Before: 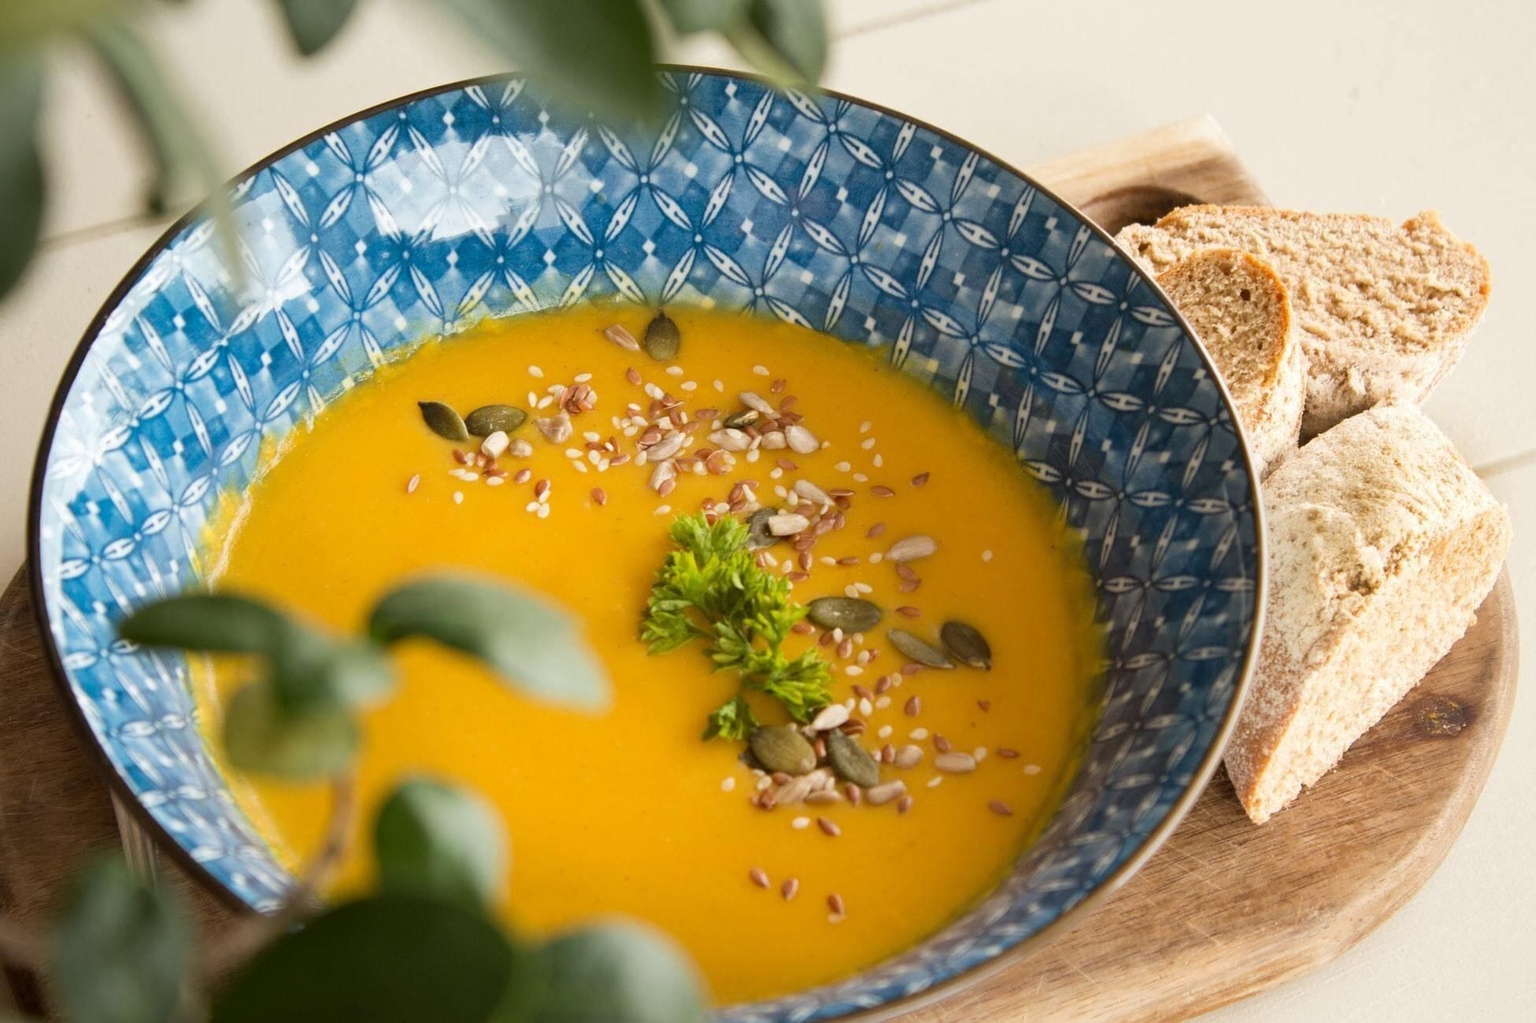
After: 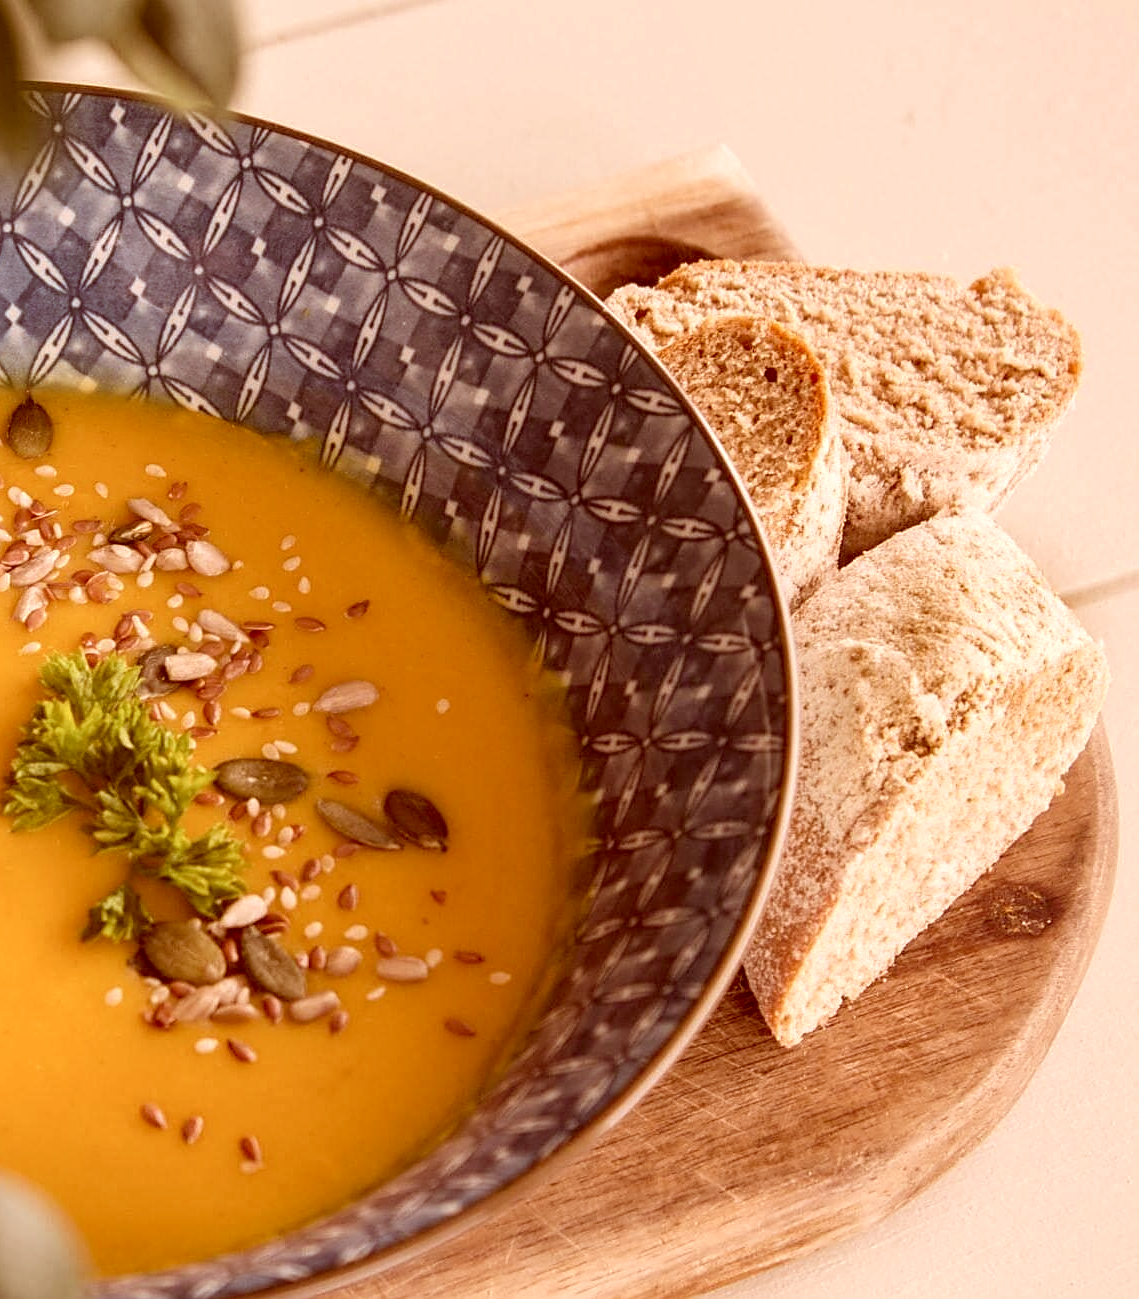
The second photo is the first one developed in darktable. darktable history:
color correction: highlights a* 9.06, highlights b* 8.87, shadows a* 39.96, shadows b* 39.3, saturation 0.783
local contrast: on, module defaults
base curve: preserve colors none
sharpen: on, module defaults
crop: left 41.601%
